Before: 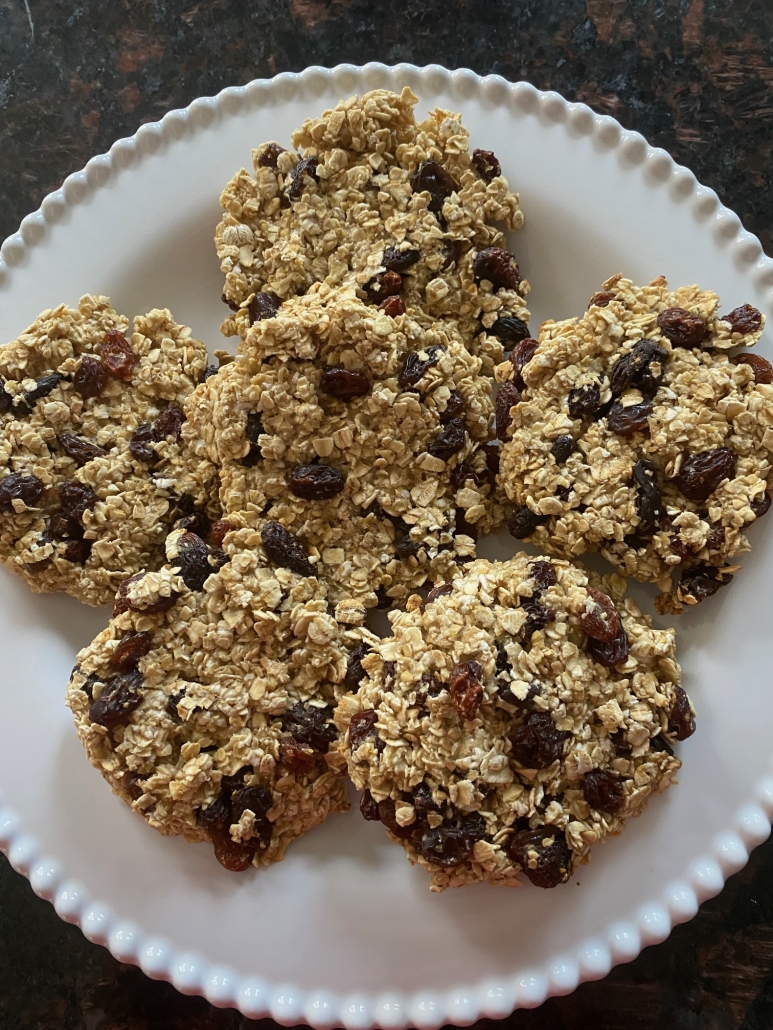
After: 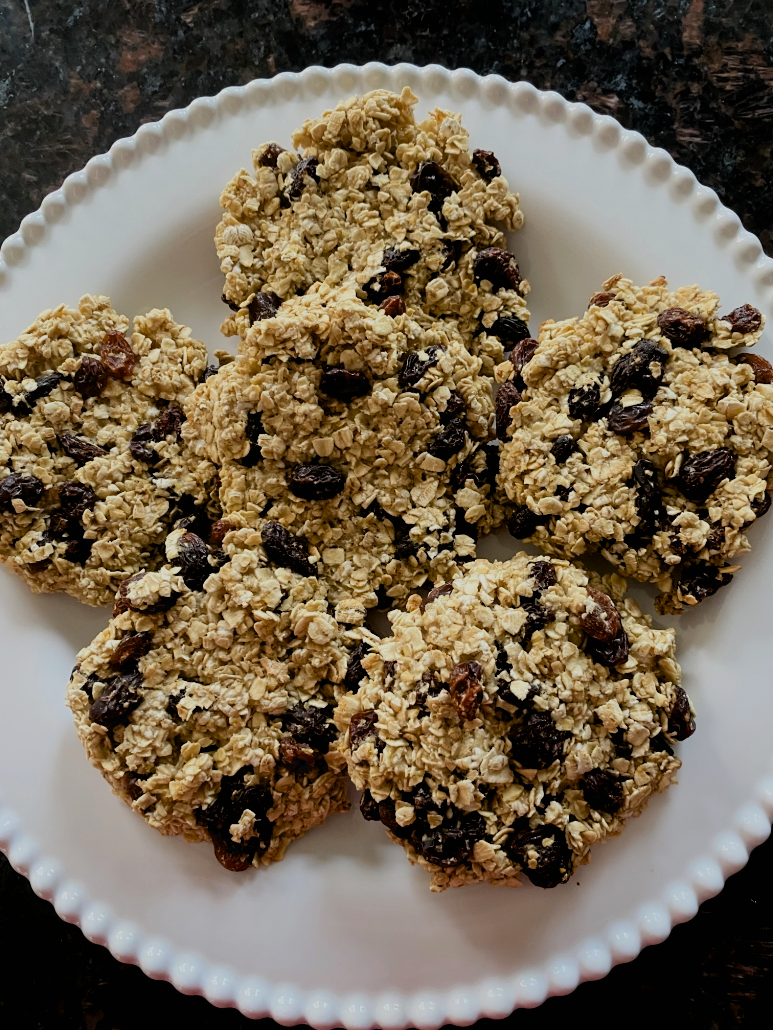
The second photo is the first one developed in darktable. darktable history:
exposure: black level correction 0.009, exposure 0.016 EV, compensate highlight preservation false
filmic rgb: black relative exposure -7.13 EV, white relative exposure 5.35 EV, hardness 3.02
levels: levels [0, 0.476, 0.951]
